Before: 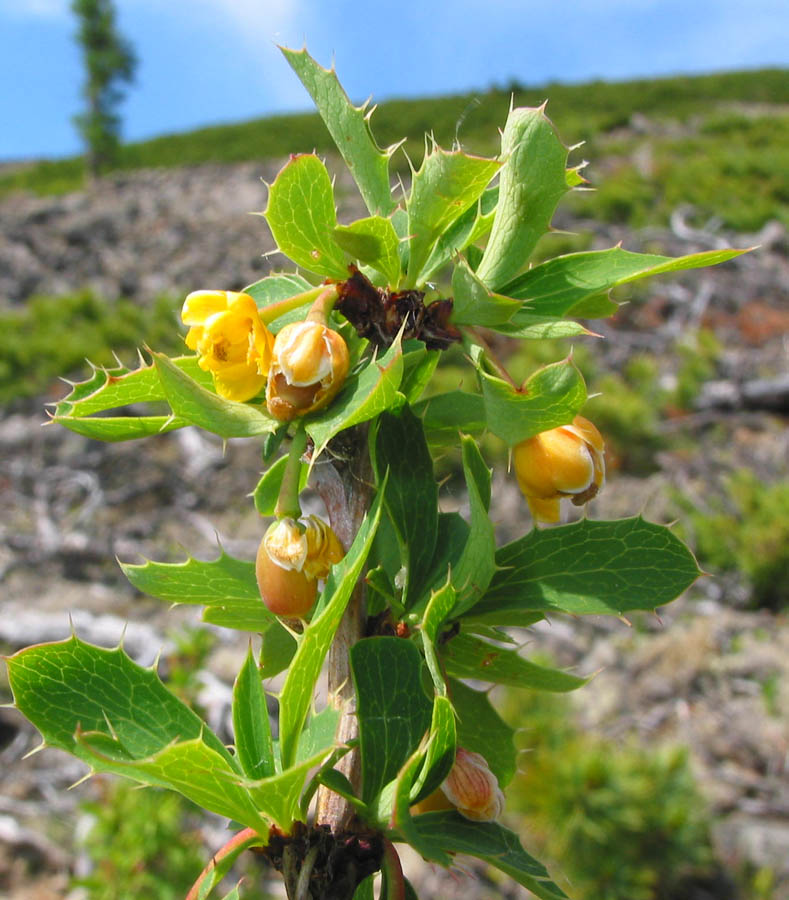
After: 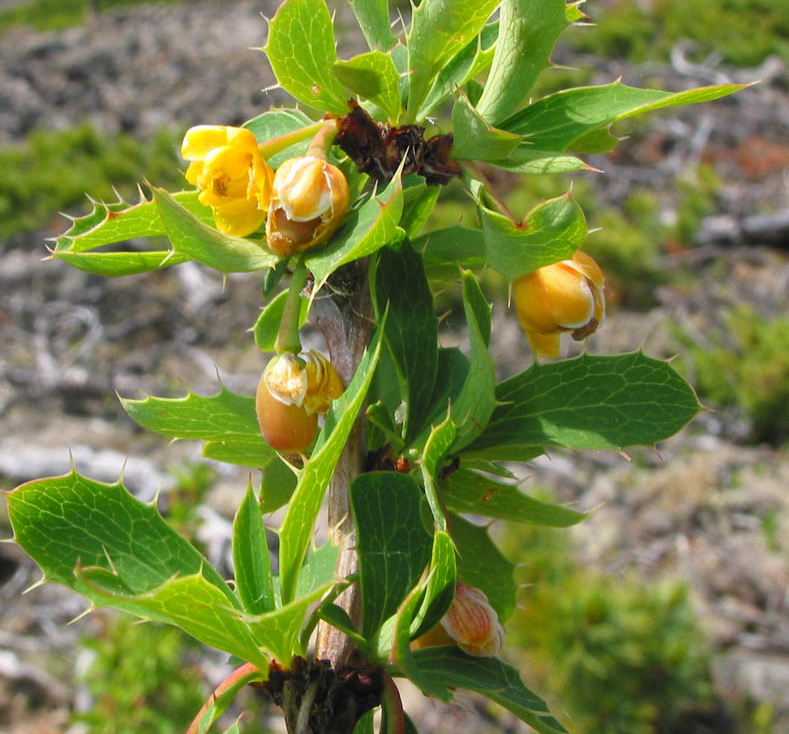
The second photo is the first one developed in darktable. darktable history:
crop and rotate: top 18.423%
